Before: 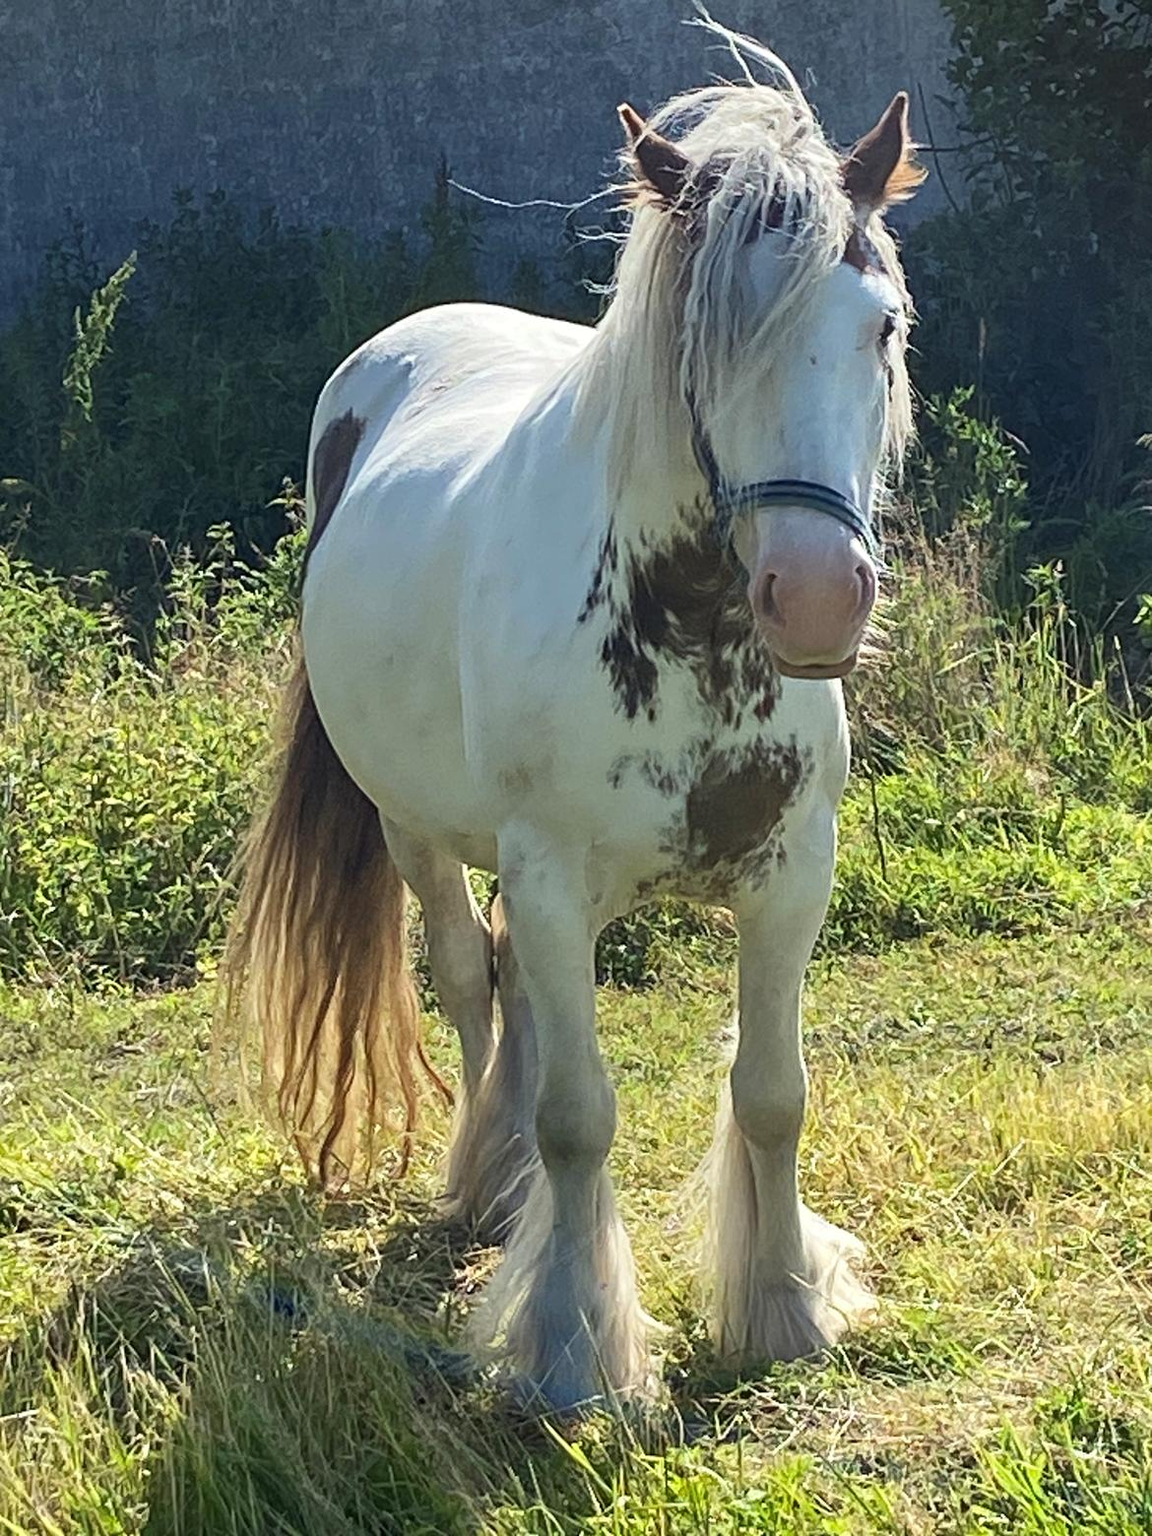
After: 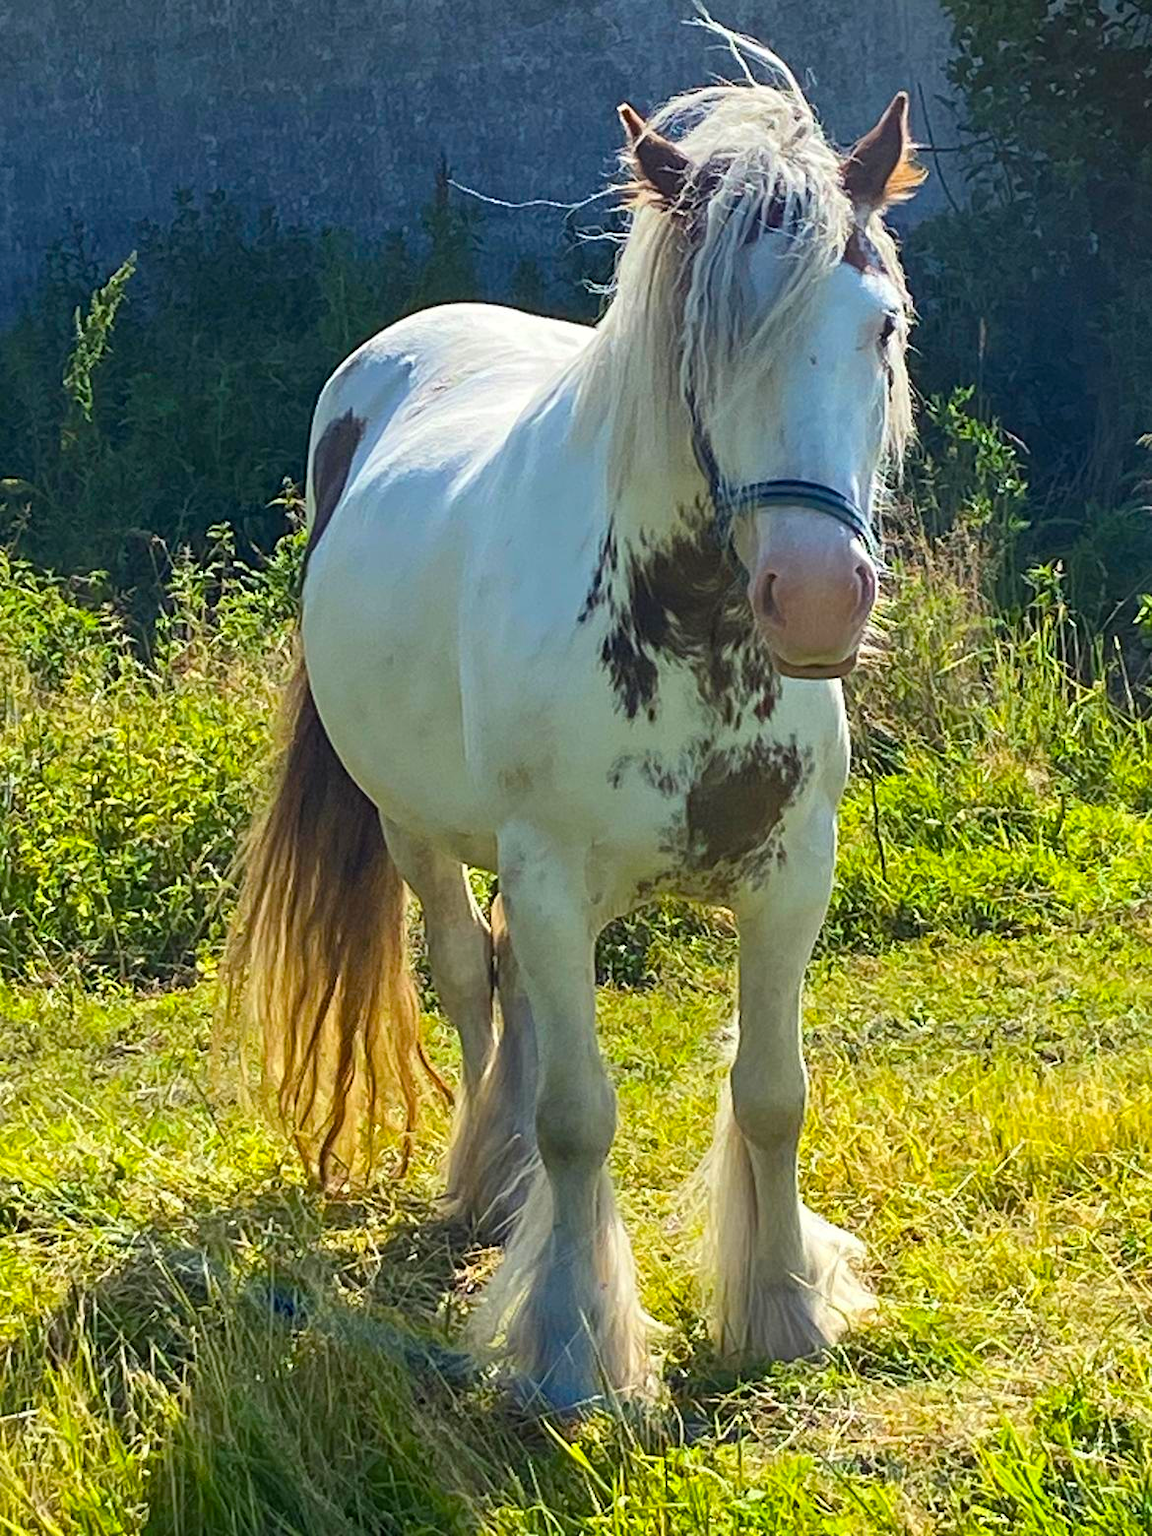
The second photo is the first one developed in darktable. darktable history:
color balance rgb: linear chroma grading › global chroma 14.823%, perceptual saturation grading › global saturation 30.381%
